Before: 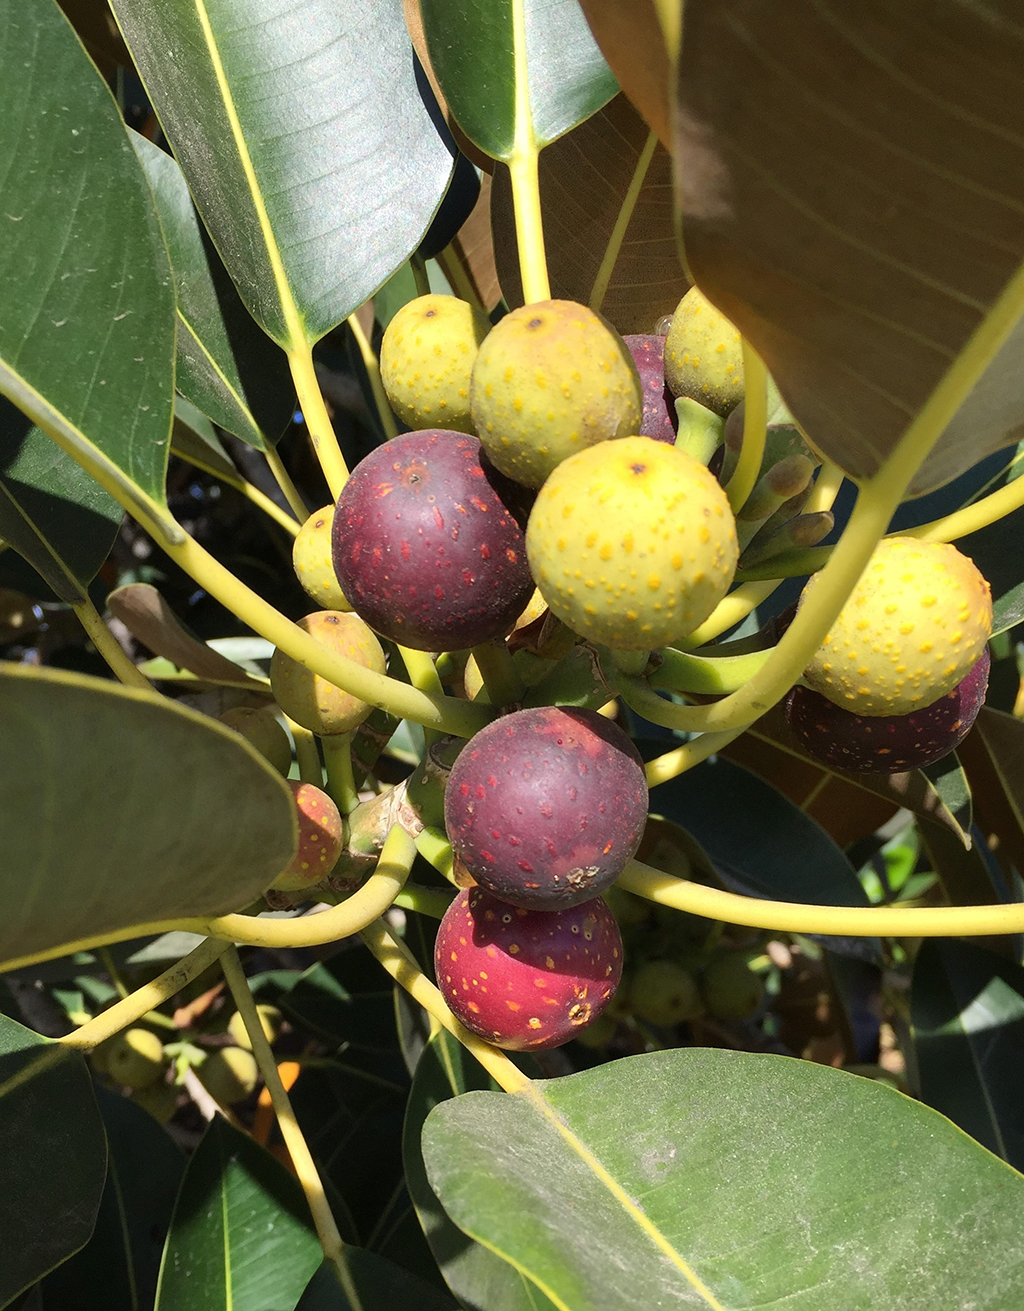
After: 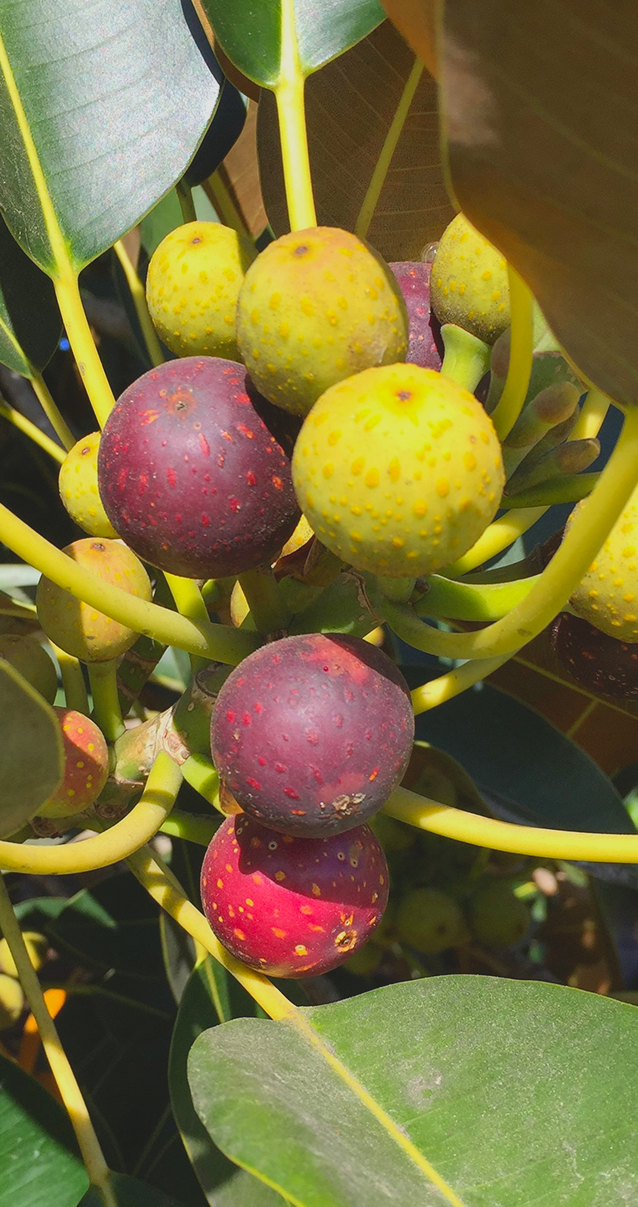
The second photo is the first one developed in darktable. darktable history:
contrast brightness saturation: contrast -0.19, saturation 0.19
crop and rotate: left 22.918%, top 5.629%, right 14.711%, bottom 2.247%
